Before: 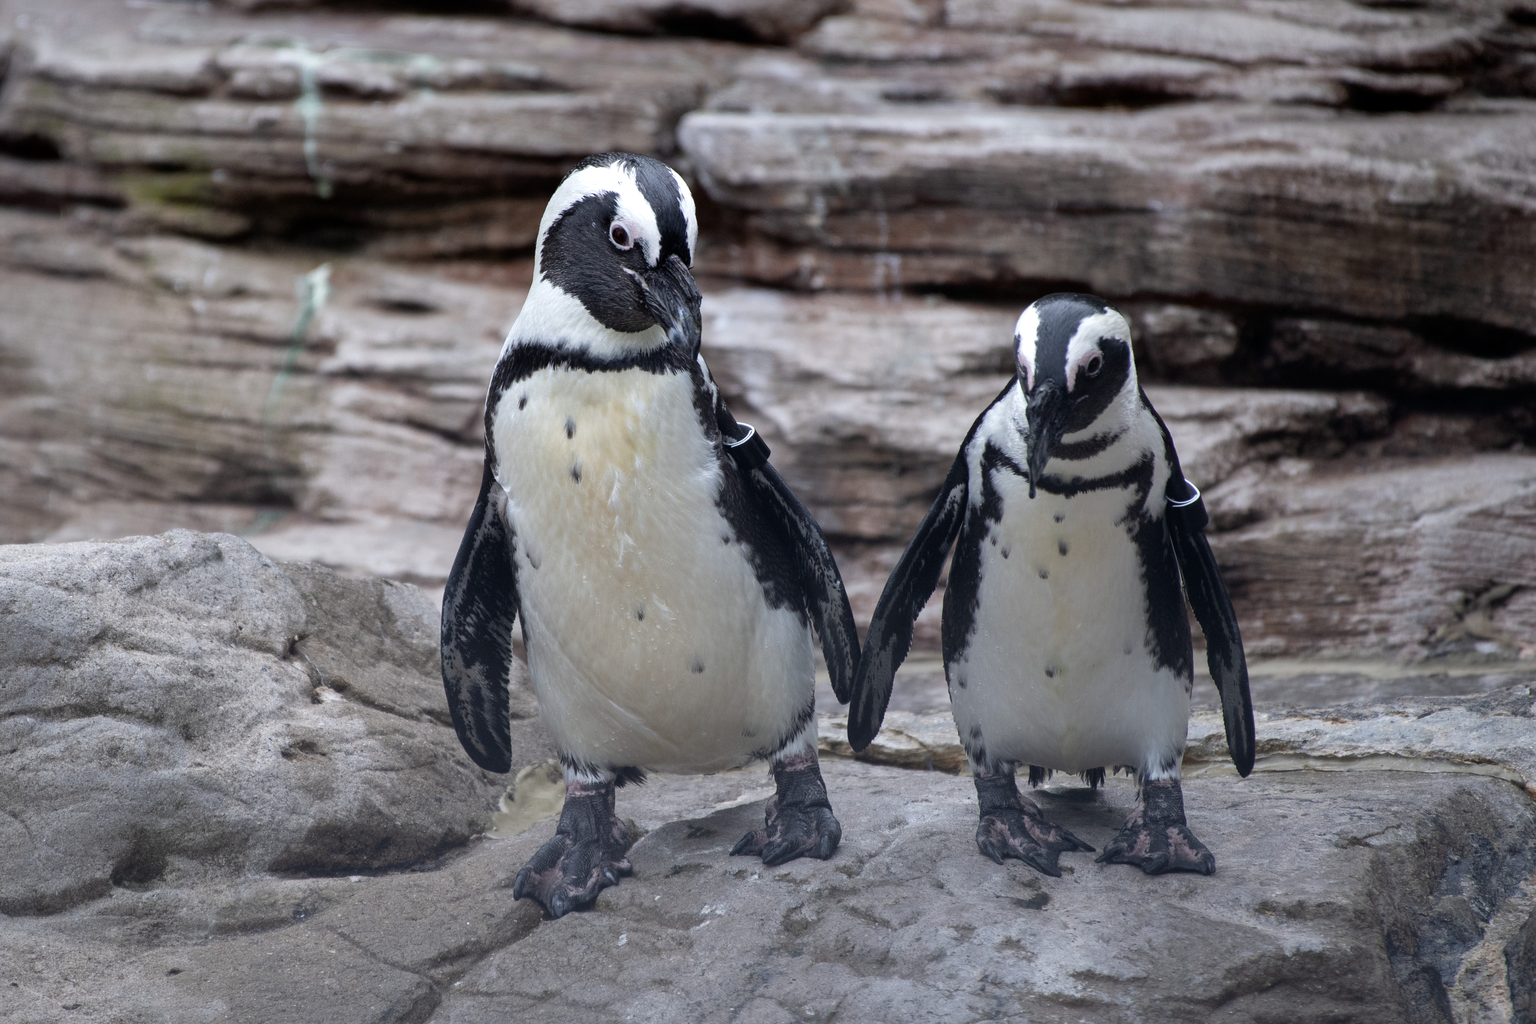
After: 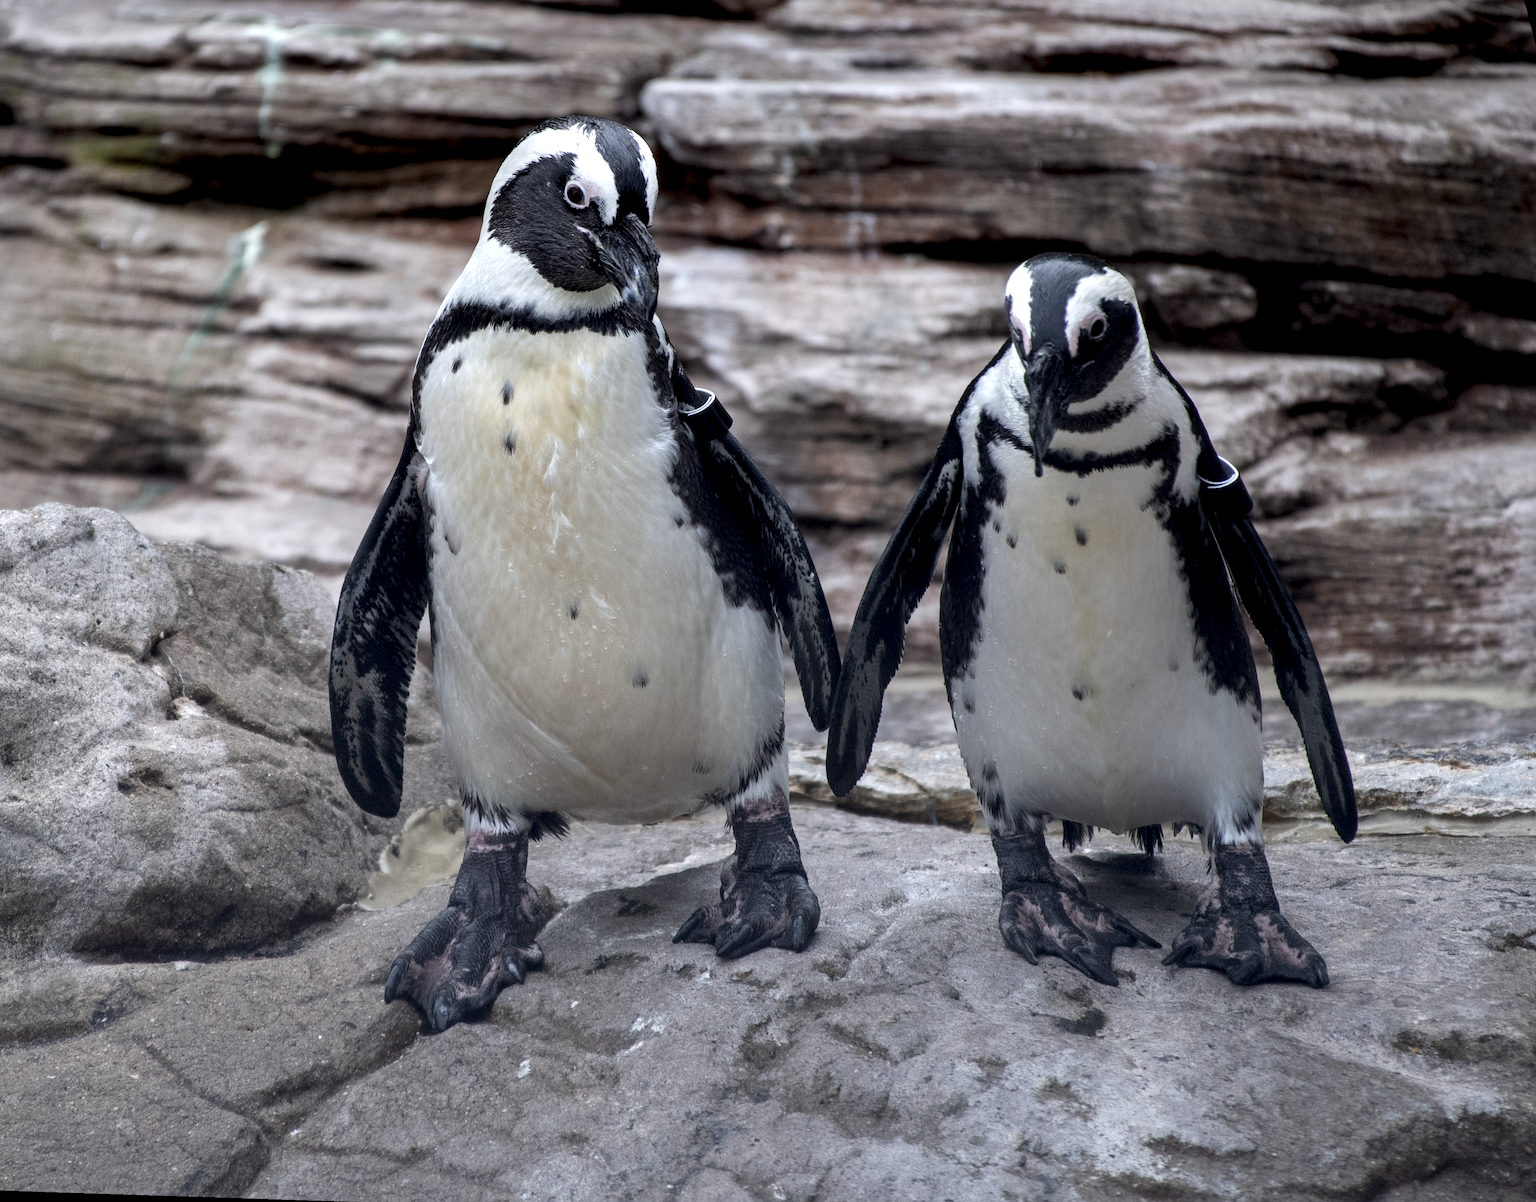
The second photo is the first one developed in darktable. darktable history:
local contrast: detail 135%, midtone range 0.75
rotate and perspective: rotation 0.72°, lens shift (vertical) -0.352, lens shift (horizontal) -0.051, crop left 0.152, crop right 0.859, crop top 0.019, crop bottom 0.964
